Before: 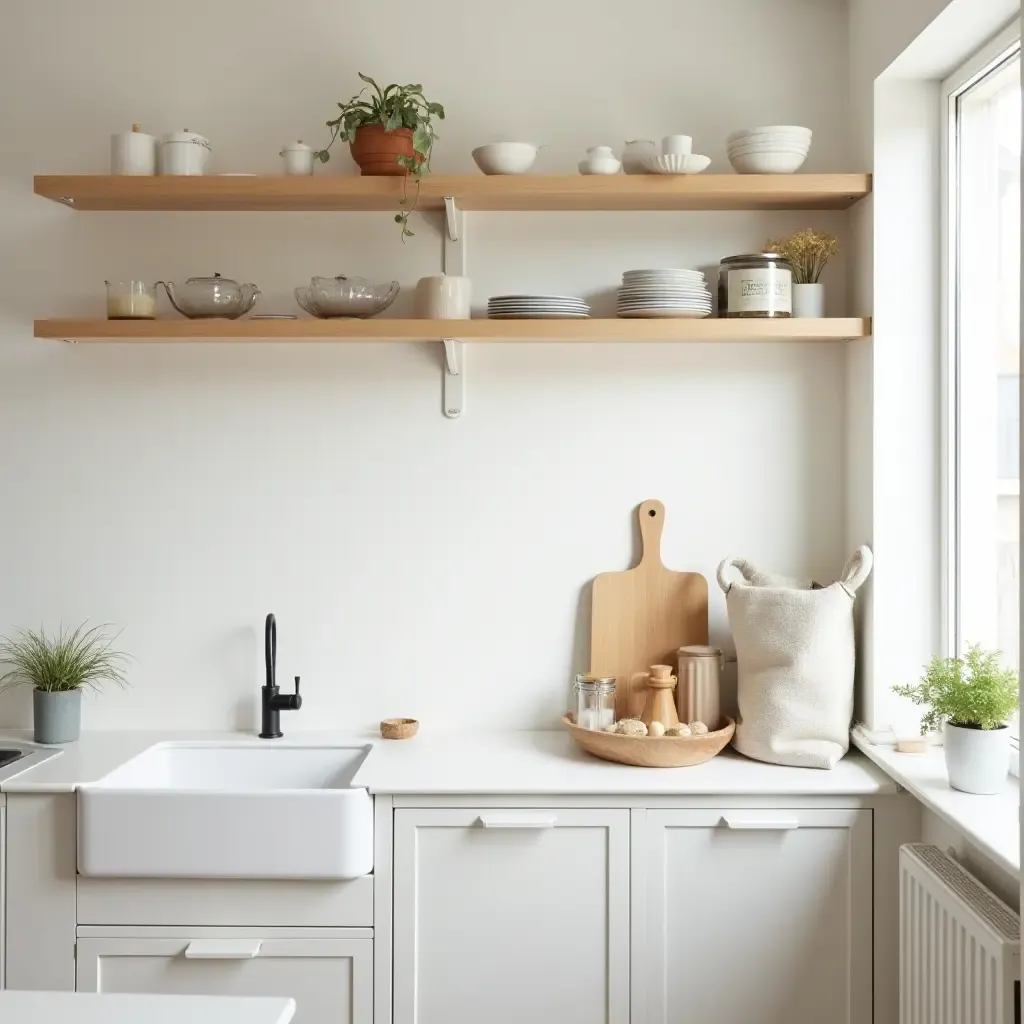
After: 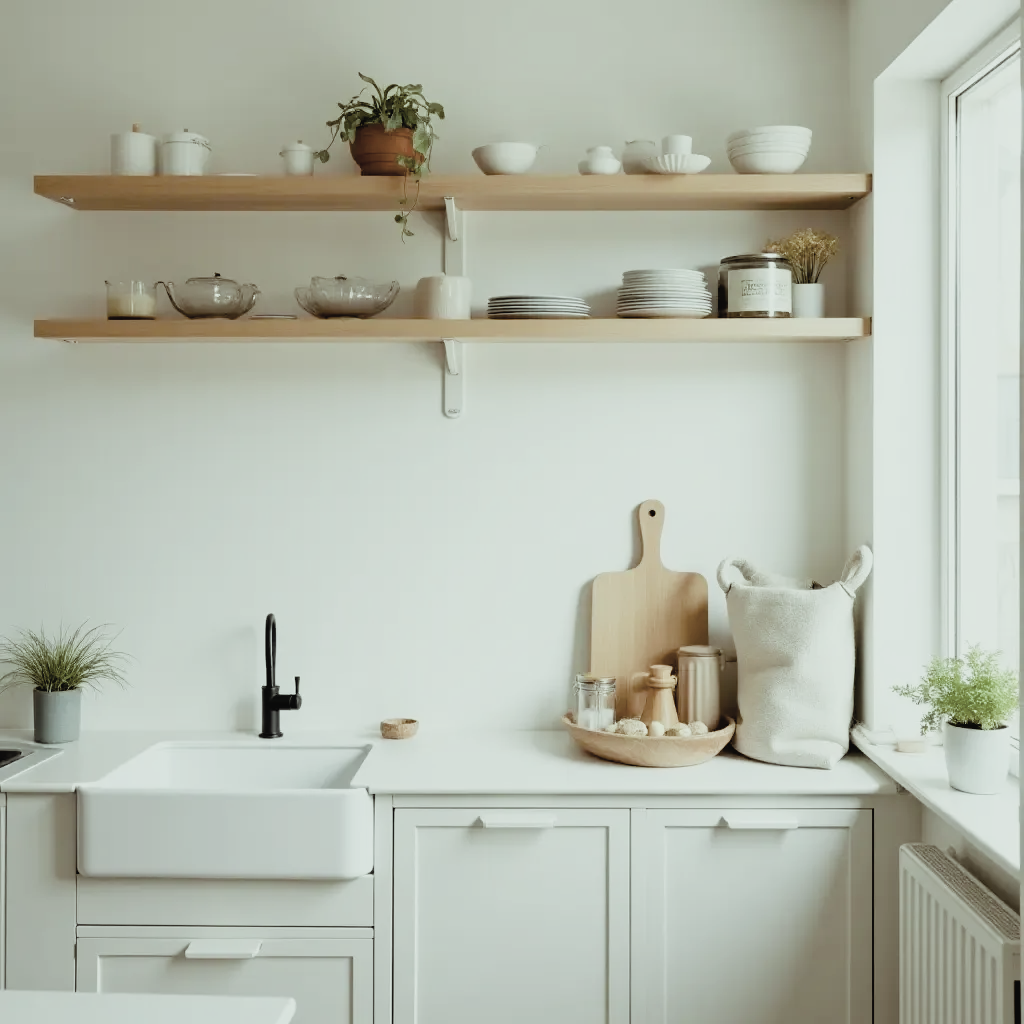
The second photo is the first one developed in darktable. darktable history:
contrast brightness saturation: contrast -0.048, saturation -0.403
color balance rgb: highlights gain › chroma 4.093%, highlights gain › hue 199.36°, perceptual saturation grading › global saturation 20%, perceptual saturation grading › highlights -49.571%, perceptual saturation grading › shadows 25.434%, global vibrance 40.18%
color calibration: x 0.329, y 0.345, temperature 5636.87 K
filmic rgb: black relative exposure -5.02 EV, white relative exposure 3.51 EV, threshold 5.96 EV, hardness 3.18, contrast 1.188, highlights saturation mix -49.18%, enable highlight reconstruction true
